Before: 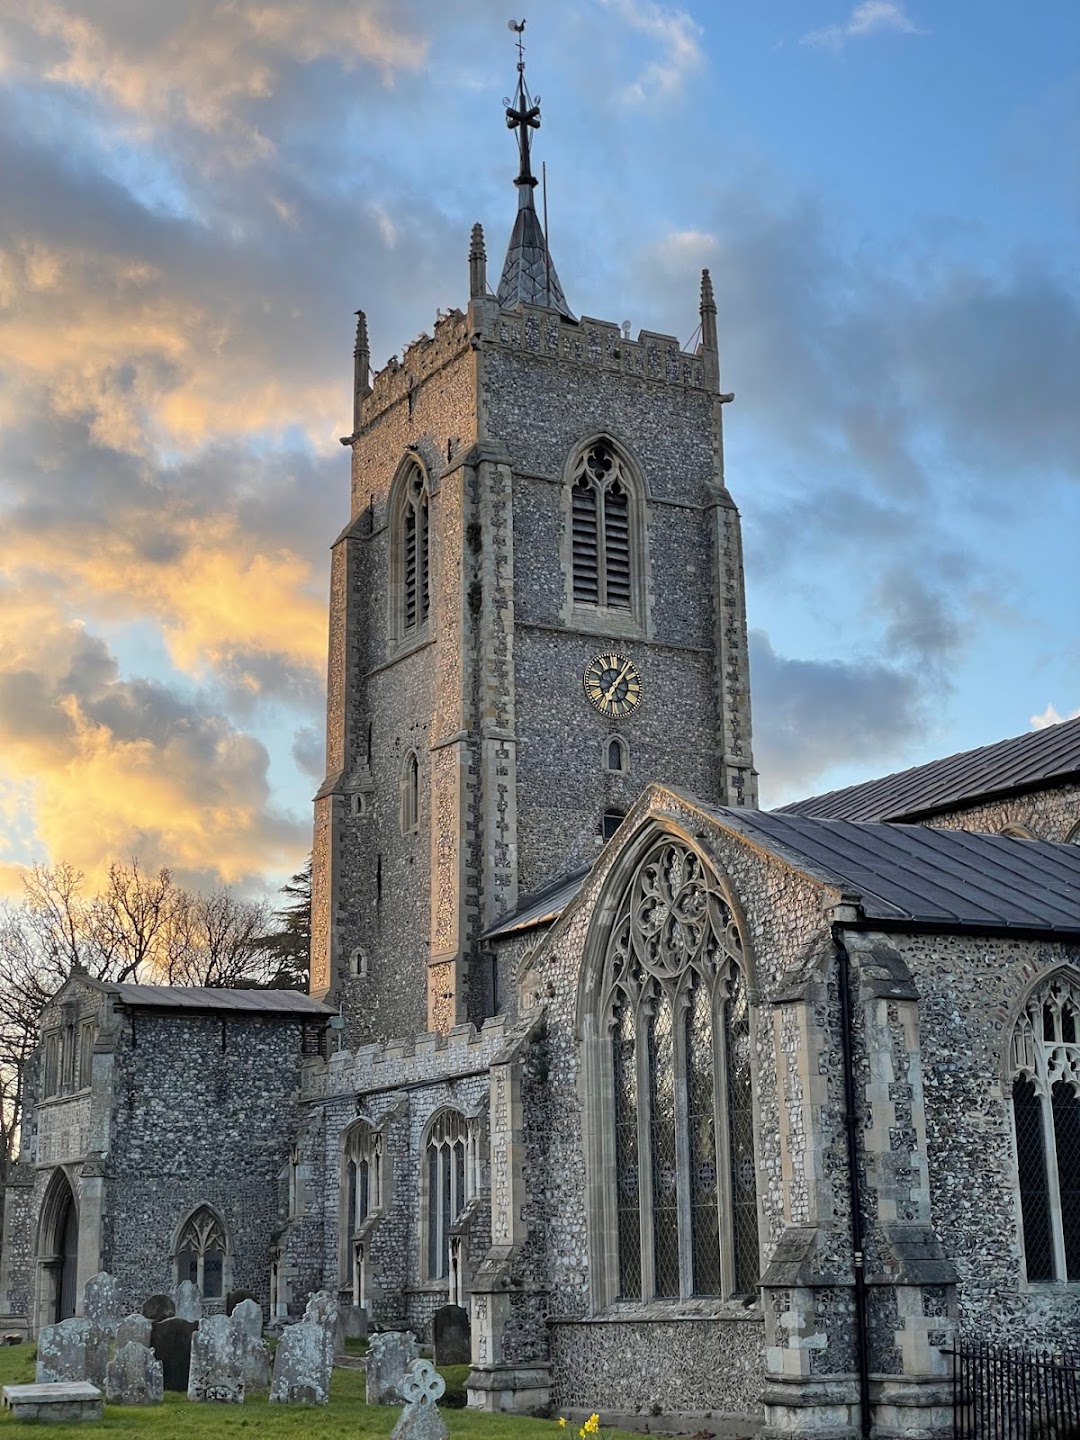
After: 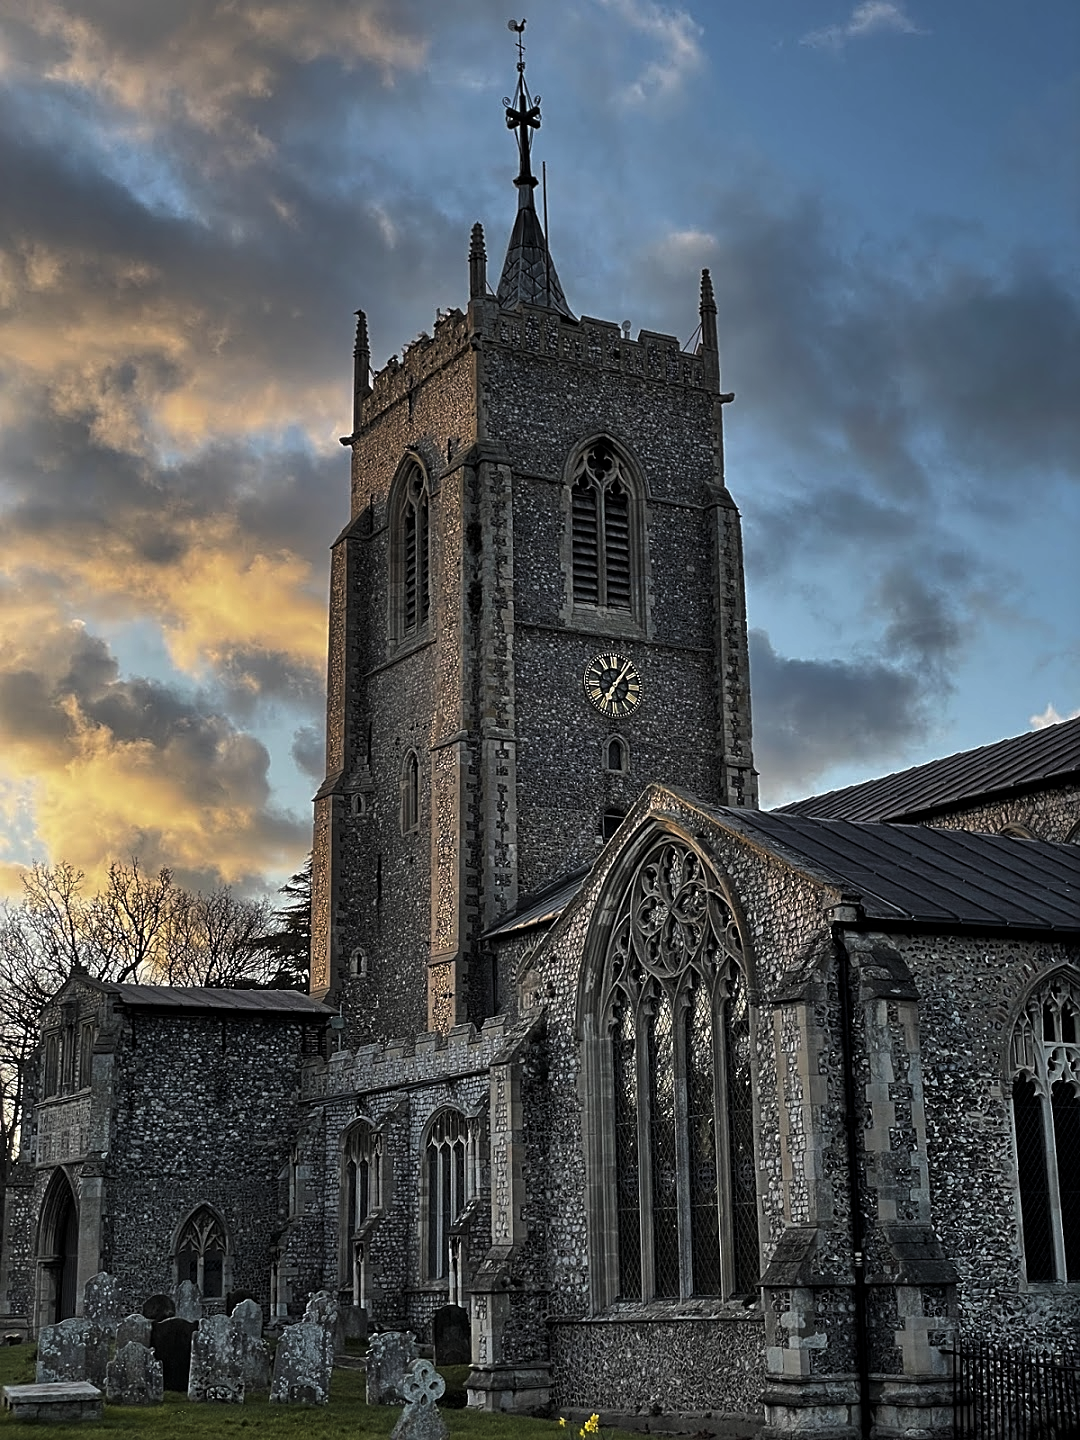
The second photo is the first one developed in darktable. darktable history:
levels: levels [0, 0.618, 1]
sharpen: on, module defaults
